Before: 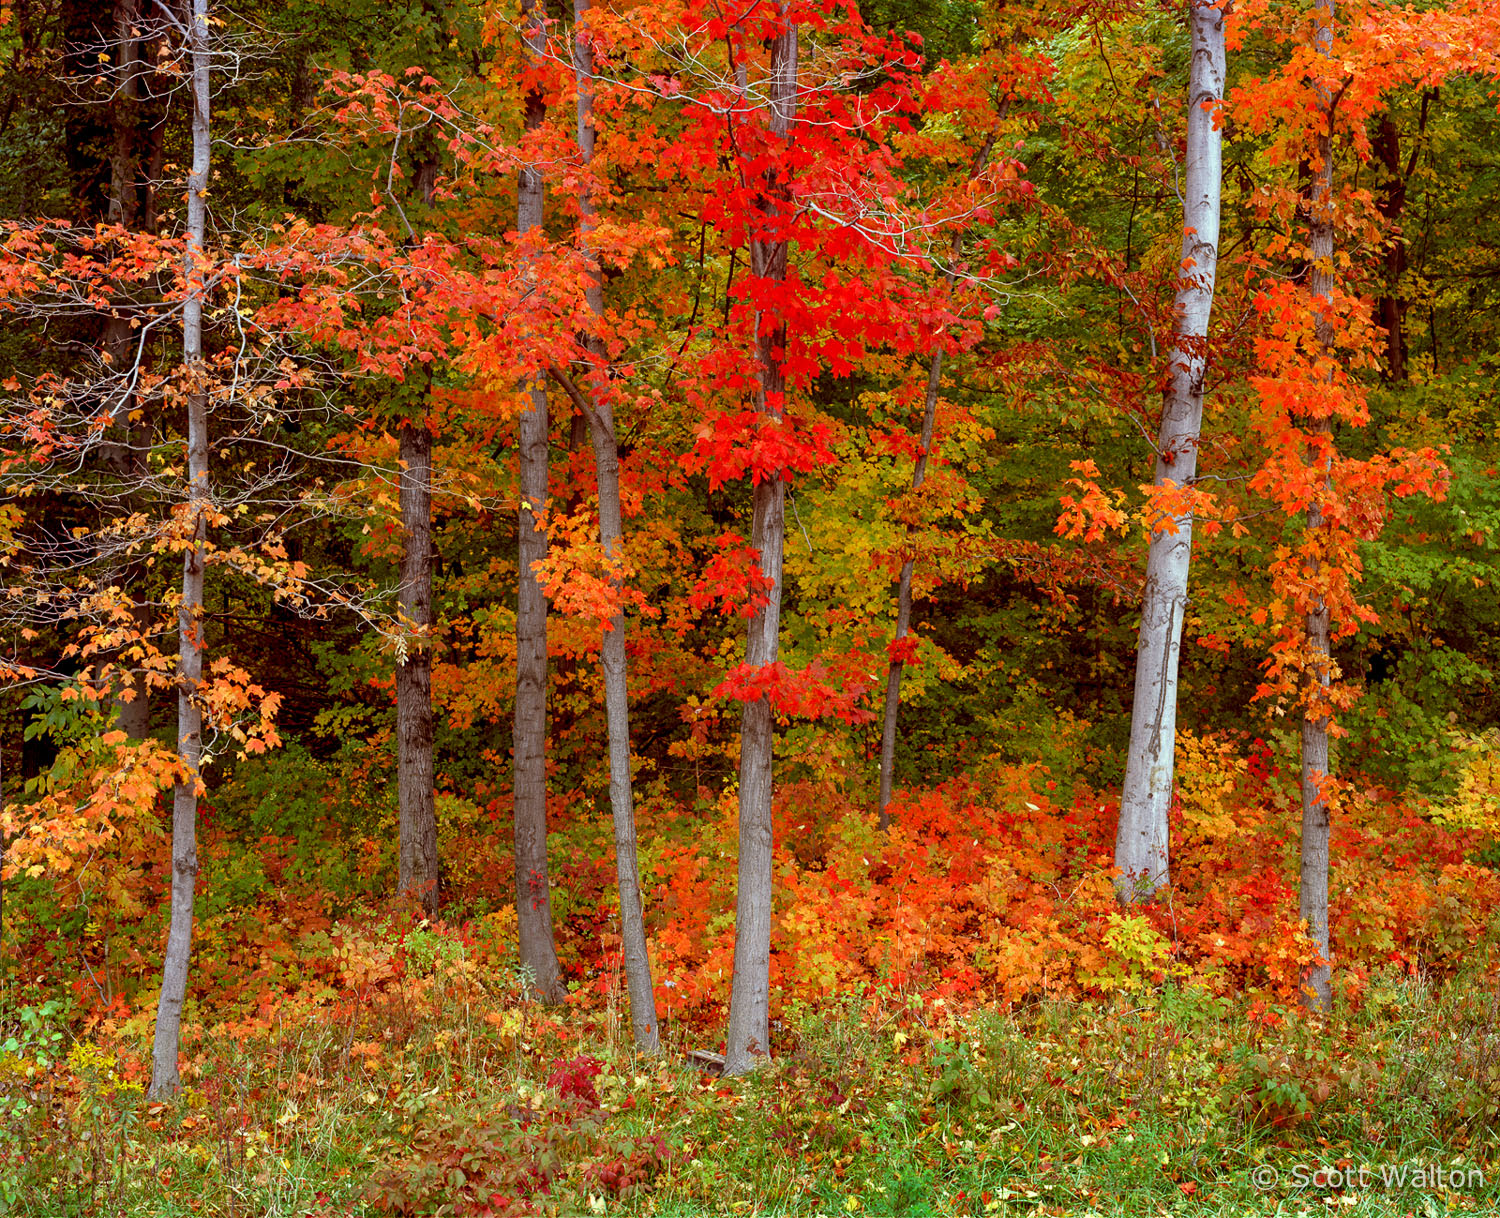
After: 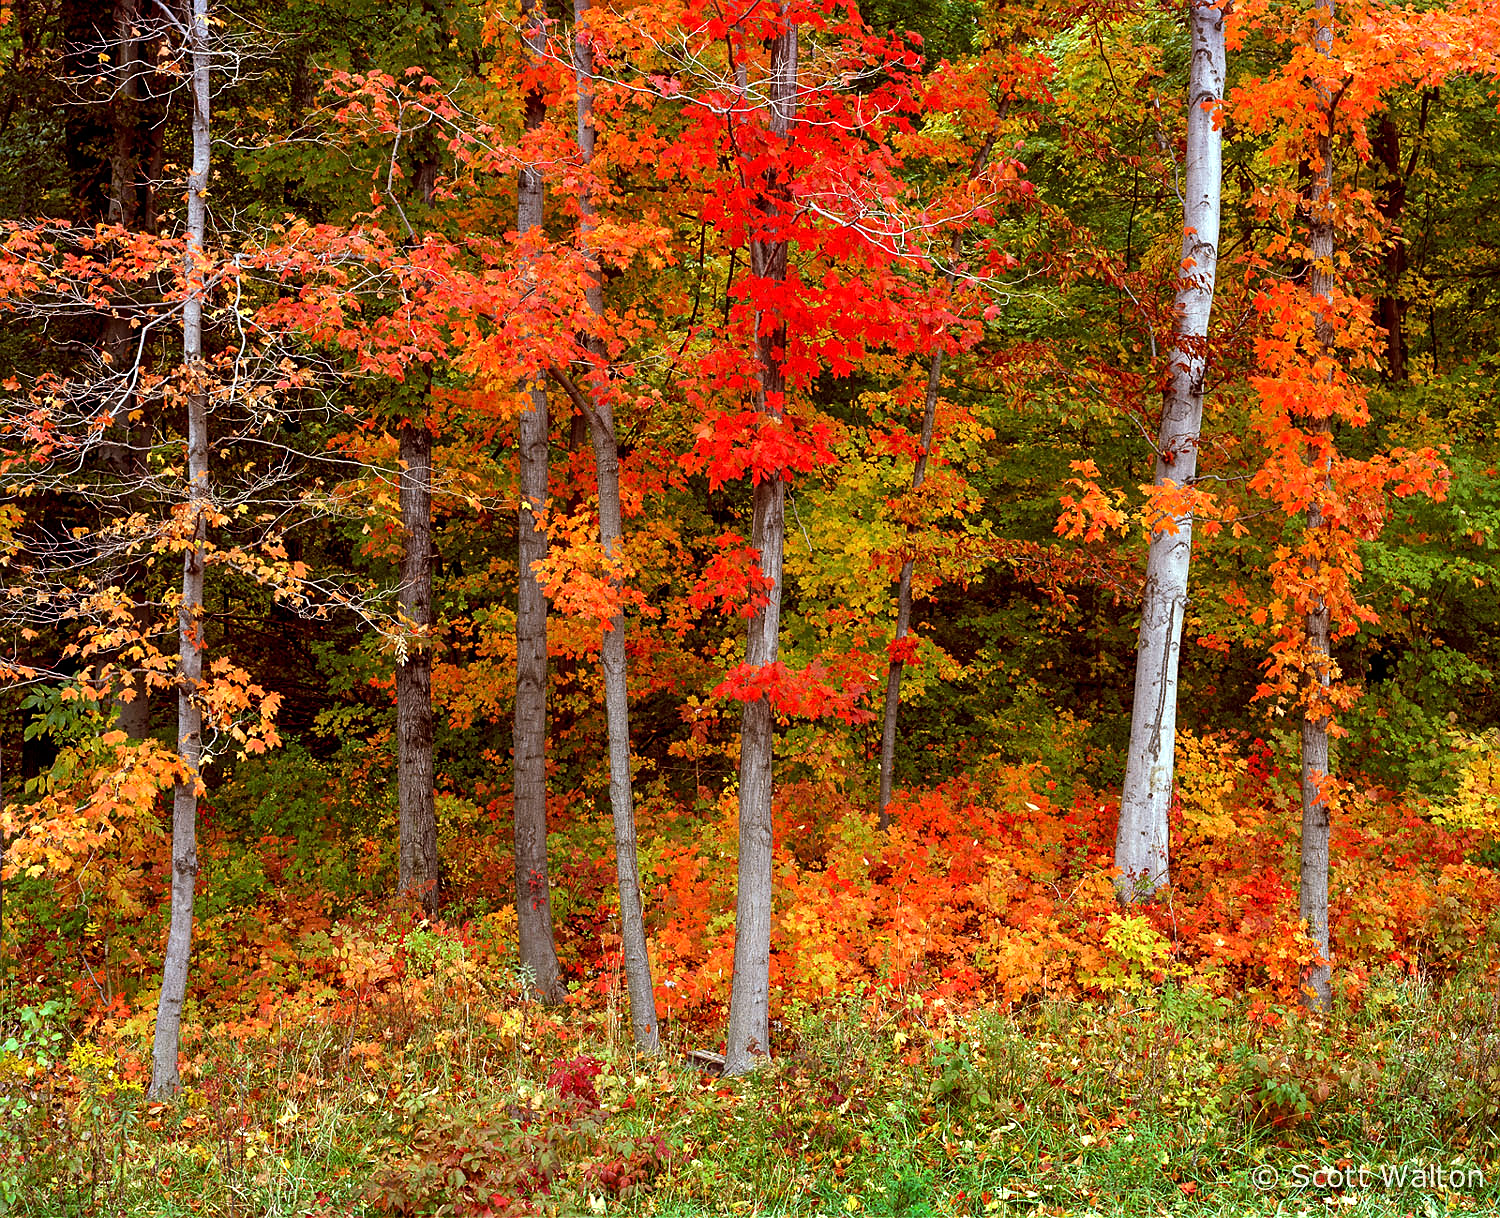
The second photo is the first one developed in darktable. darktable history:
sharpen: radius 0.969, amount 0.604
tone equalizer: -8 EV -0.417 EV, -7 EV -0.389 EV, -6 EV -0.333 EV, -5 EV -0.222 EV, -3 EV 0.222 EV, -2 EV 0.333 EV, -1 EV 0.389 EV, +0 EV 0.417 EV, edges refinement/feathering 500, mask exposure compensation -1.57 EV, preserve details no
